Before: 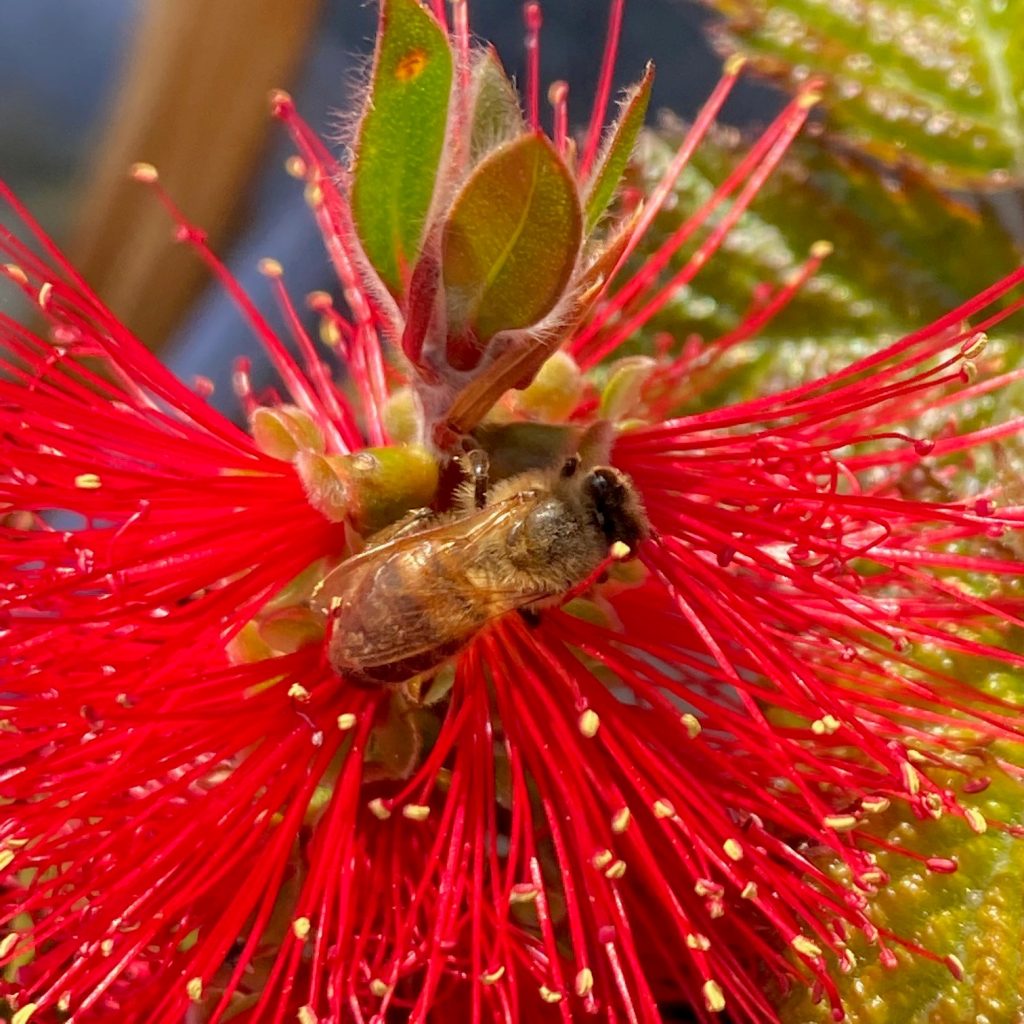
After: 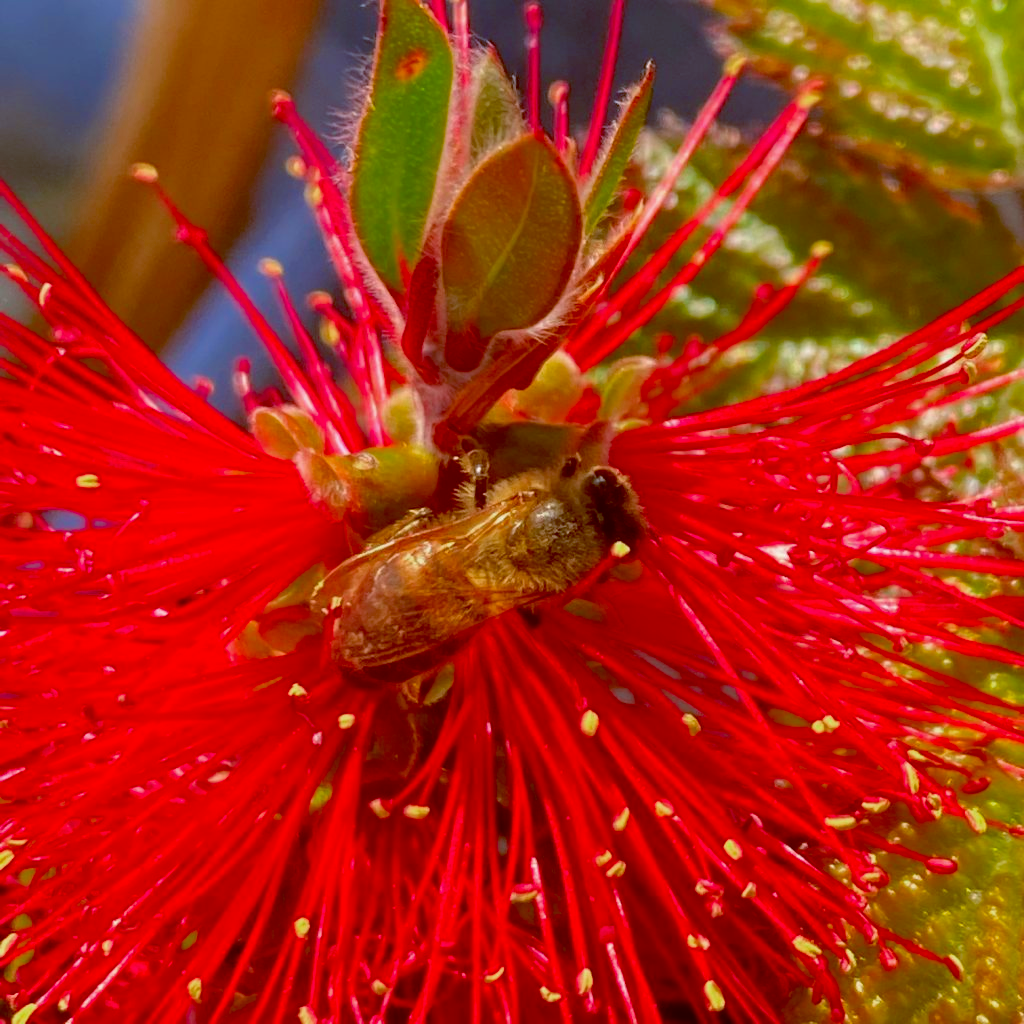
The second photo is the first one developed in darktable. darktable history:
color balance: lift [1, 1.015, 1.004, 0.985], gamma [1, 0.958, 0.971, 1.042], gain [1, 0.956, 0.977, 1.044]
color zones: curves: ch0 [(0, 0.425) (0.143, 0.422) (0.286, 0.42) (0.429, 0.419) (0.571, 0.419) (0.714, 0.42) (0.857, 0.422) (1, 0.425)]; ch1 [(0, 0.666) (0.143, 0.669) (0.286, 0.671) (0.429, 0.67) (0.571, 0.67) (0.714, 0.67) (0.857, 0.67) (1, 0.666)]
